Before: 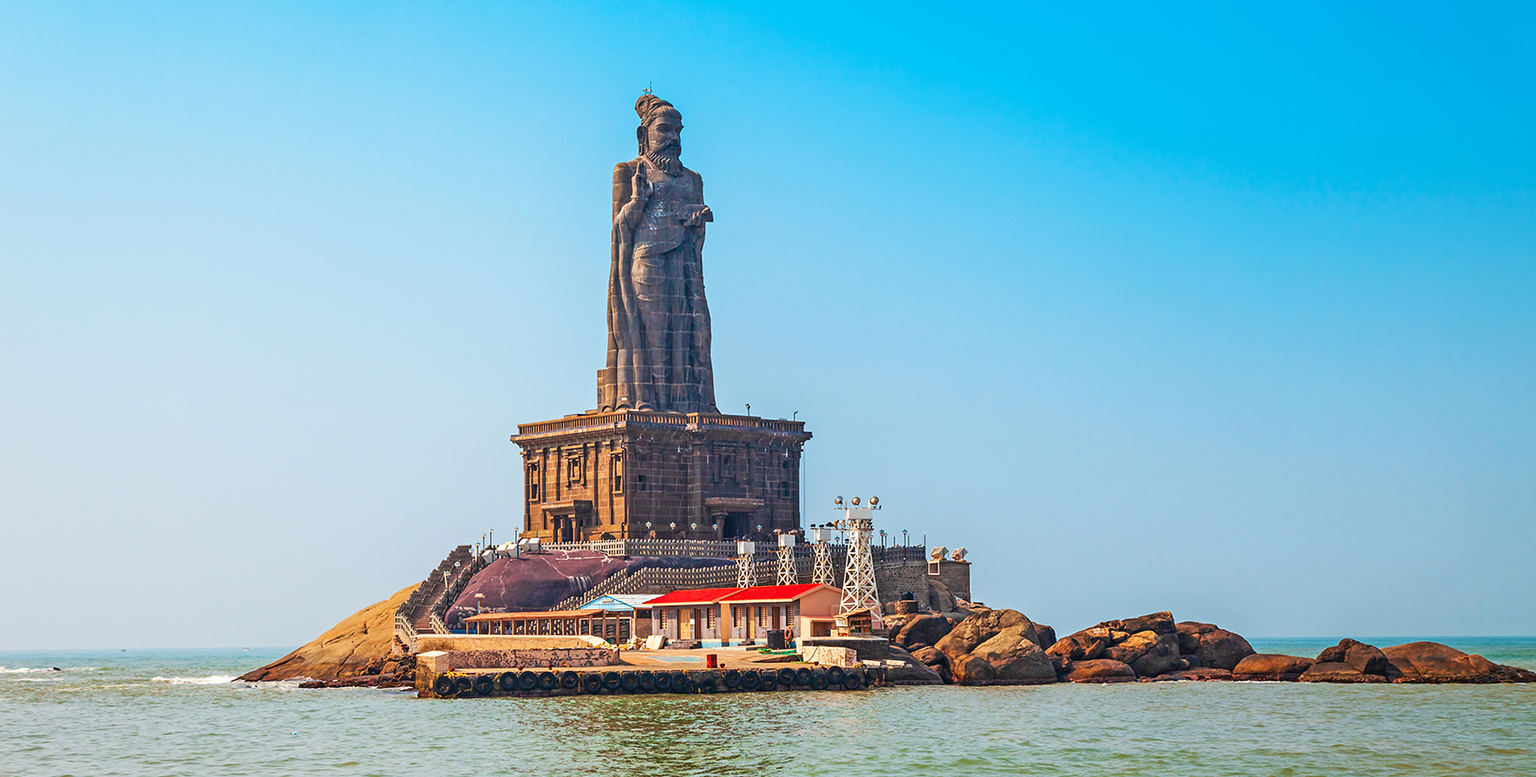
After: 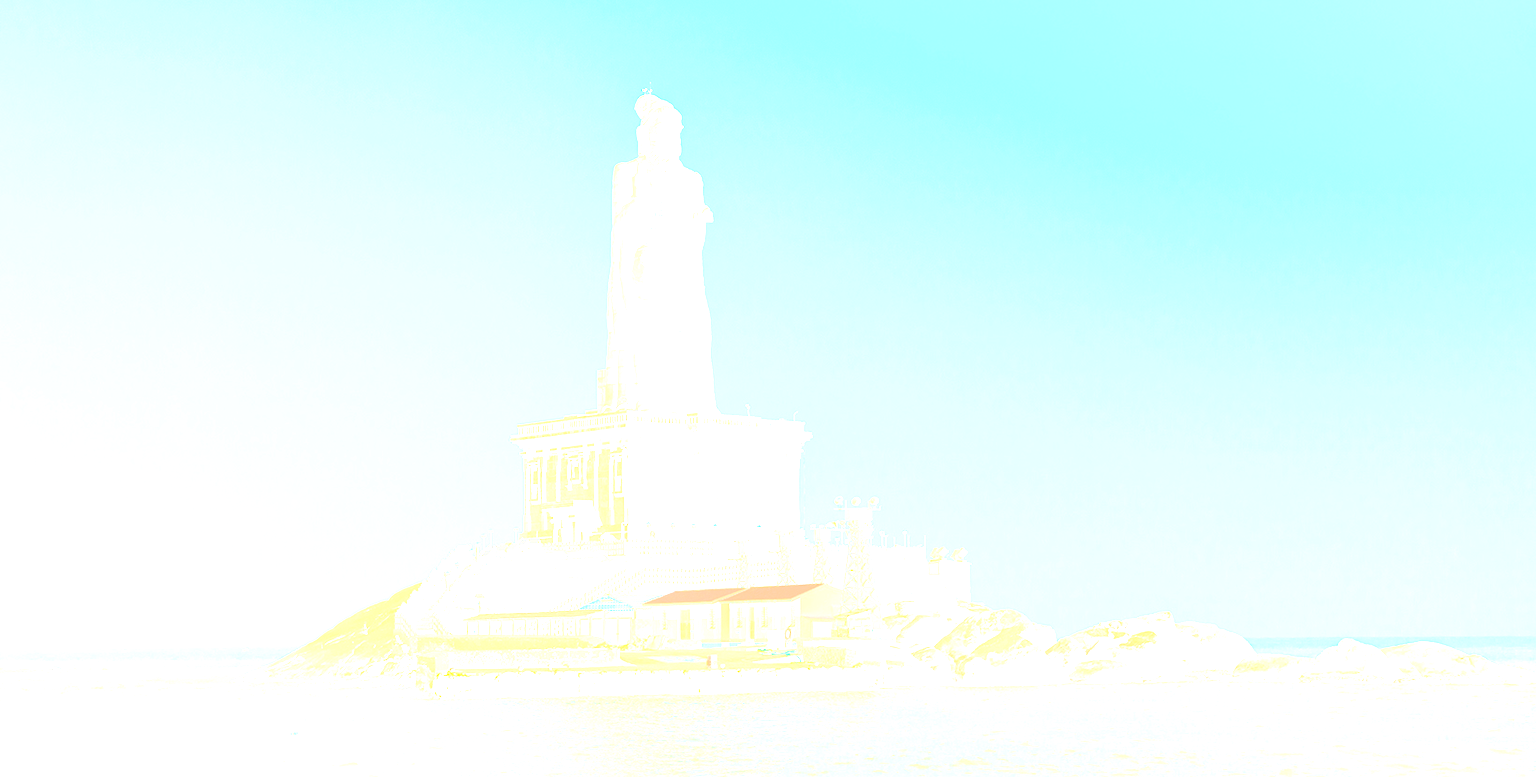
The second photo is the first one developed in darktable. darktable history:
bloom: size 85%, threshold 5%, strength 85%
